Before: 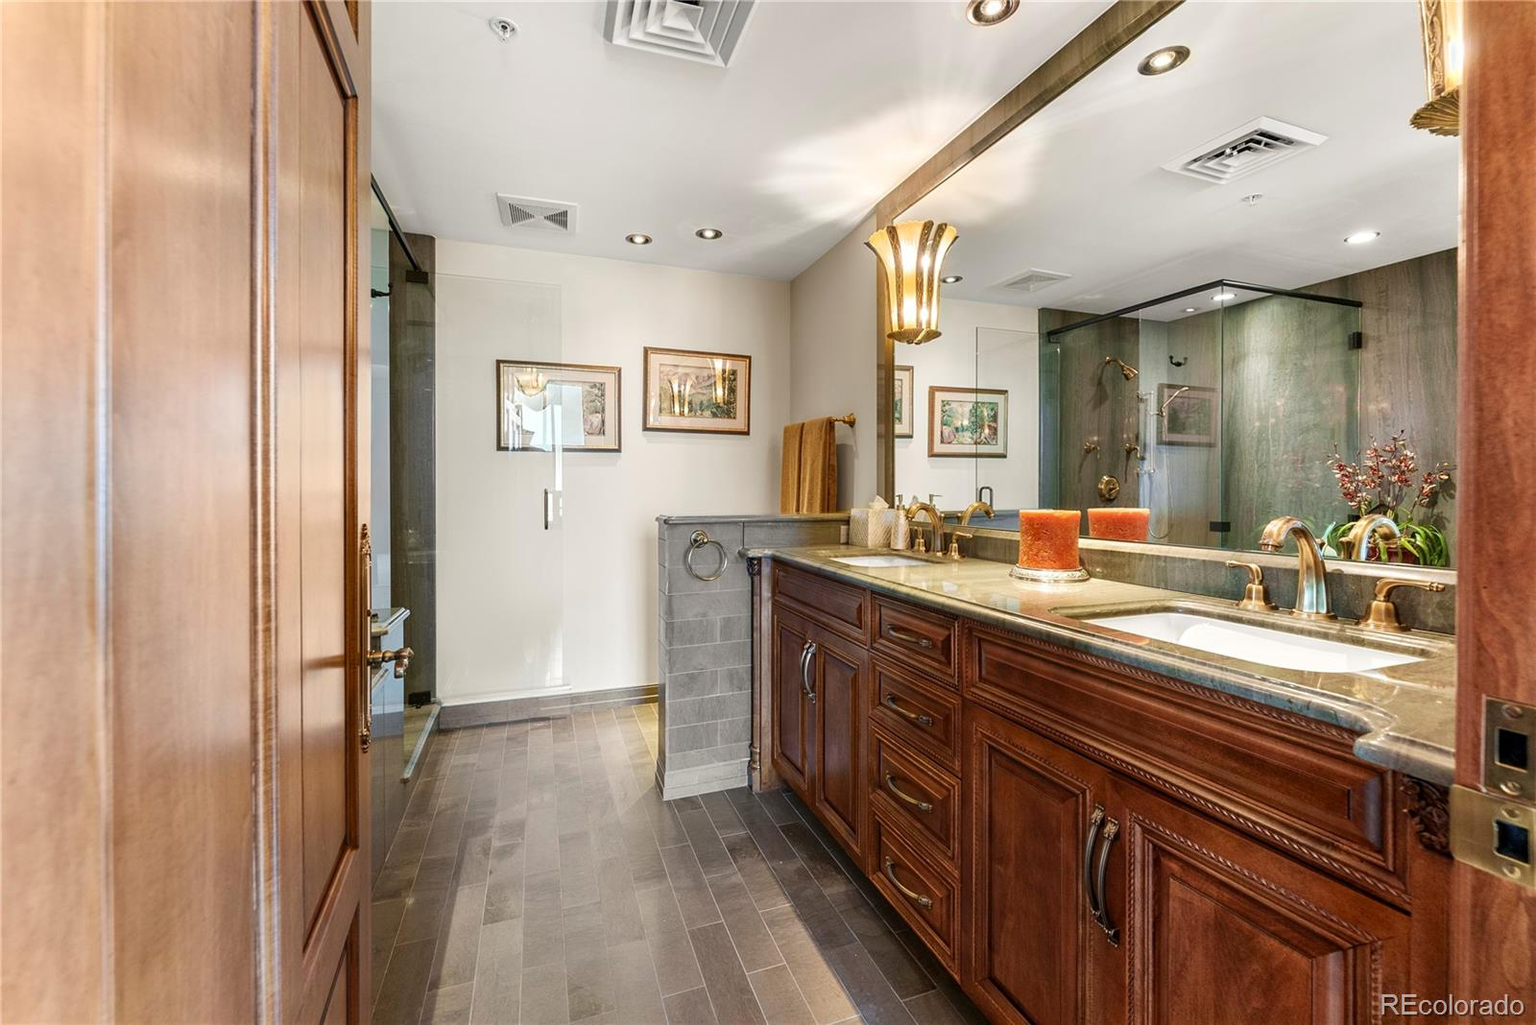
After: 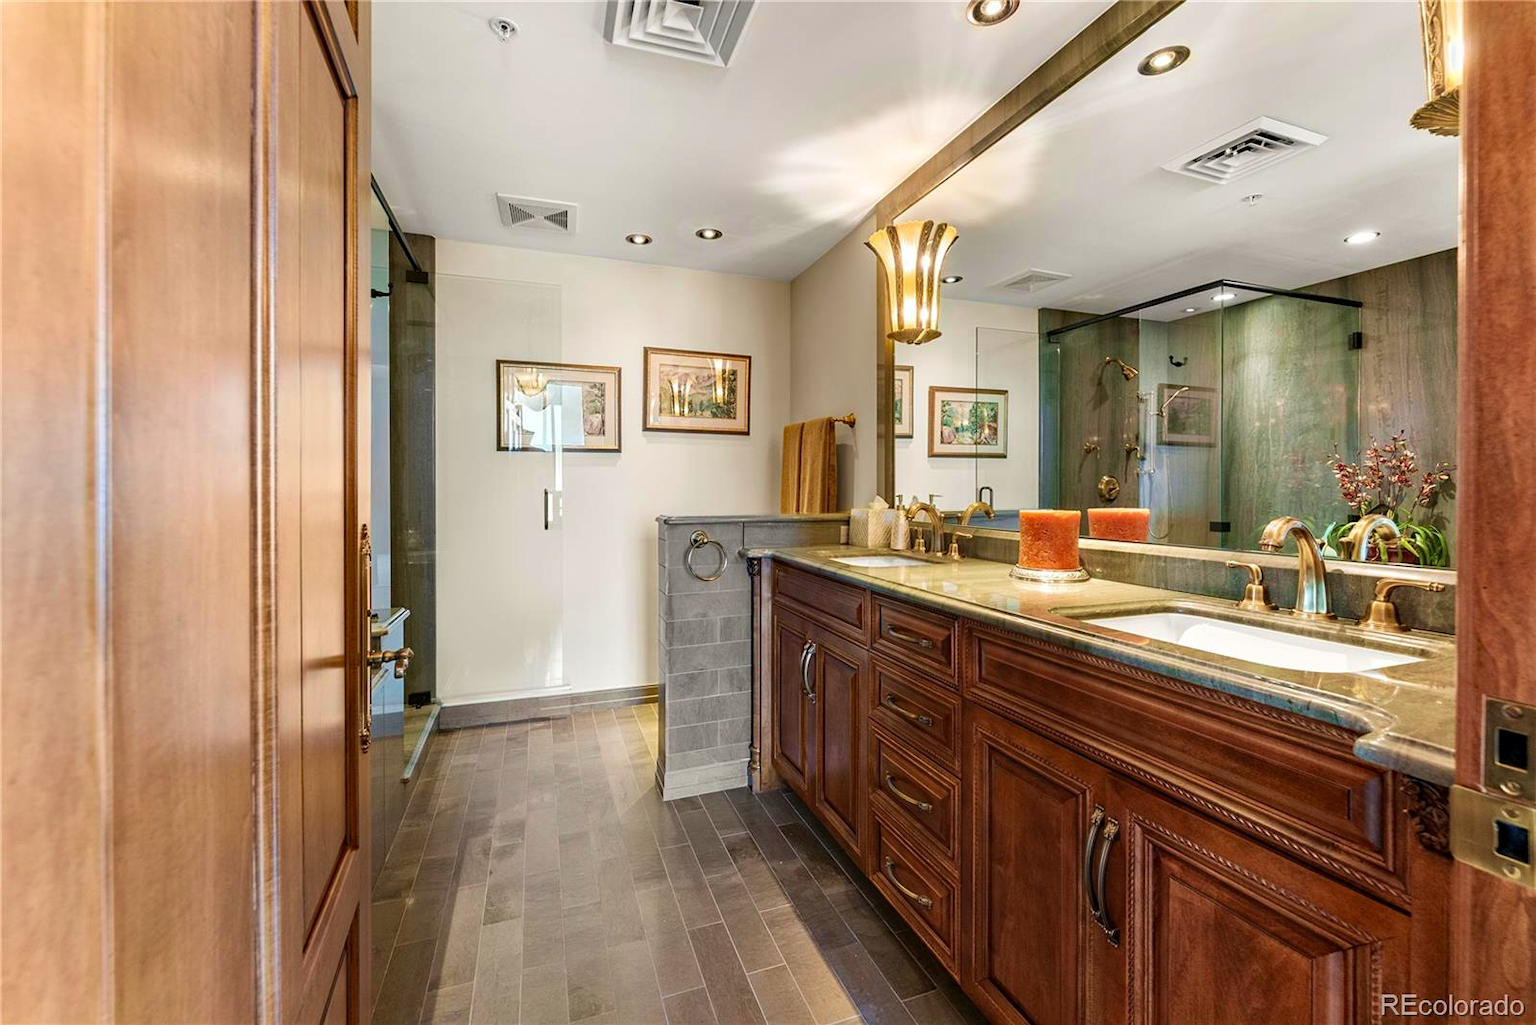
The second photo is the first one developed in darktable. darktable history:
velvia: on, module defaults
haze removal: on, module defaults
